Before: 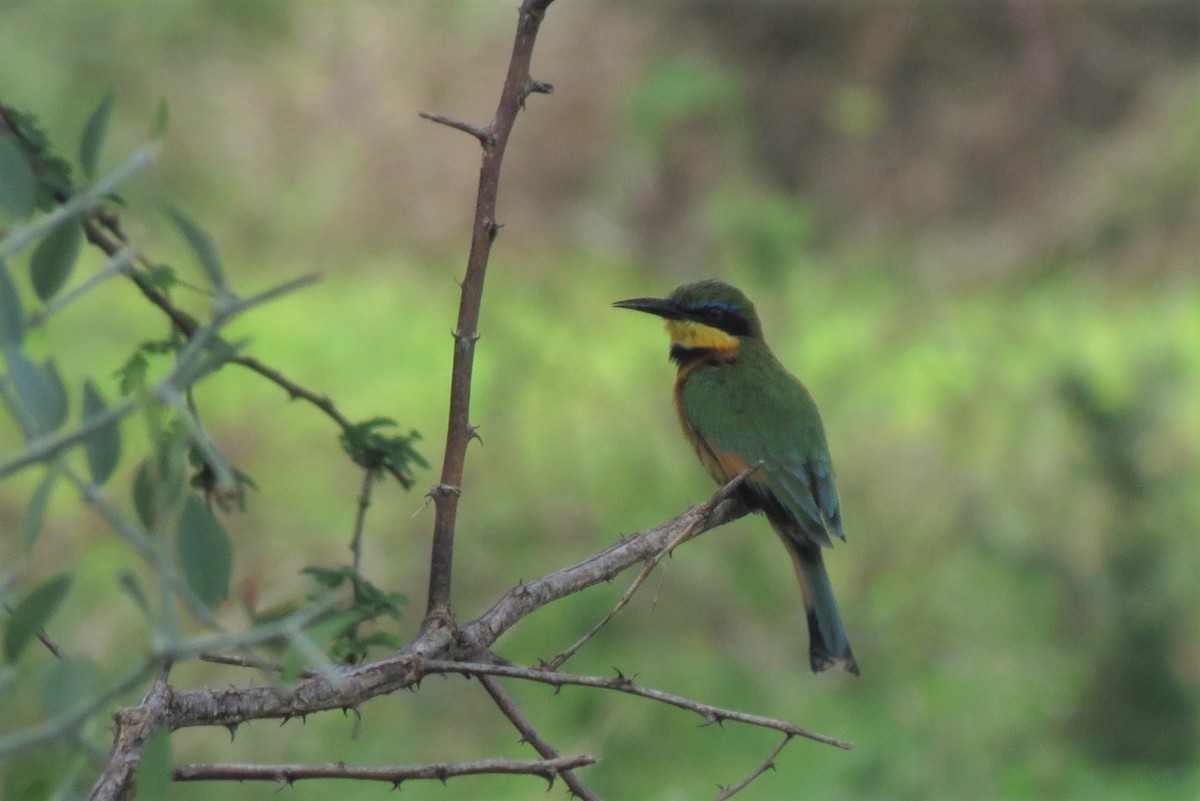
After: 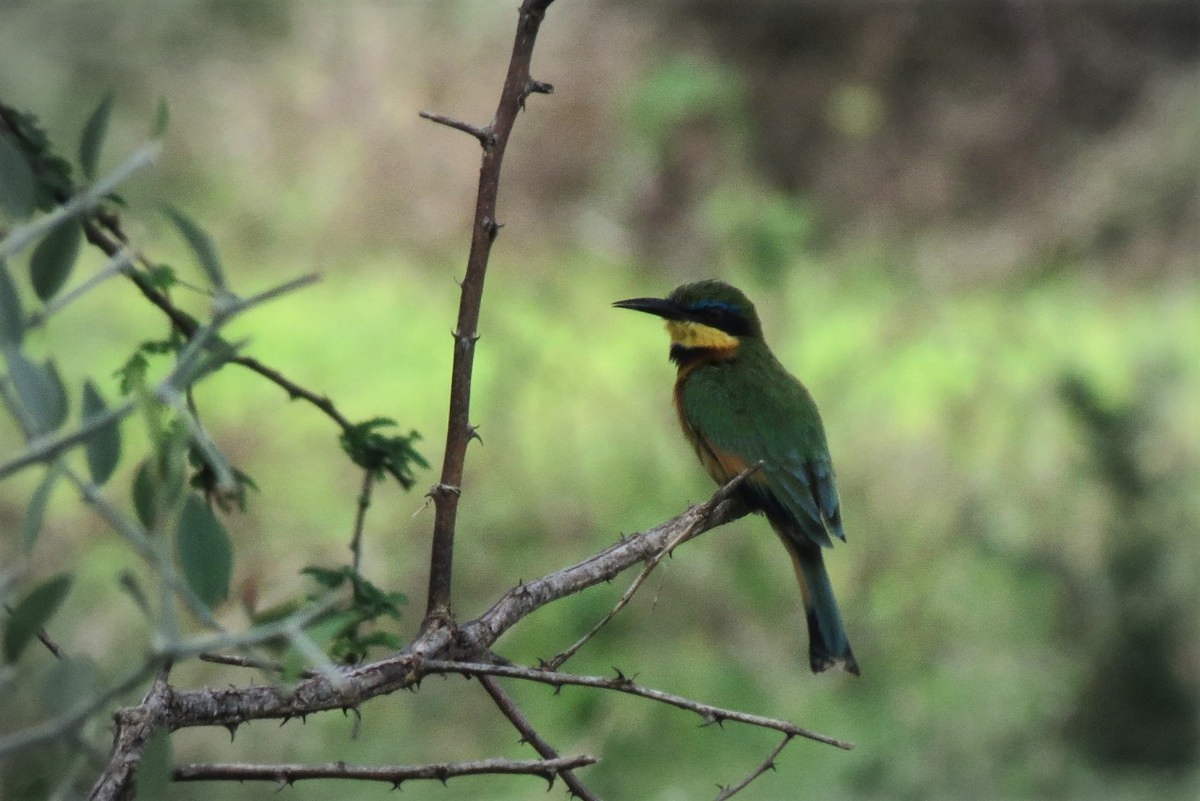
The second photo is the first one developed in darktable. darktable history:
contrast brightness saturation: contrast 0.291
vignetting: brightness -0.32, automatic ratio true, unbound false
tone equalizer: edges refinement/feathering 500, mask exposure compensation -1.57 EV, preserve details no
